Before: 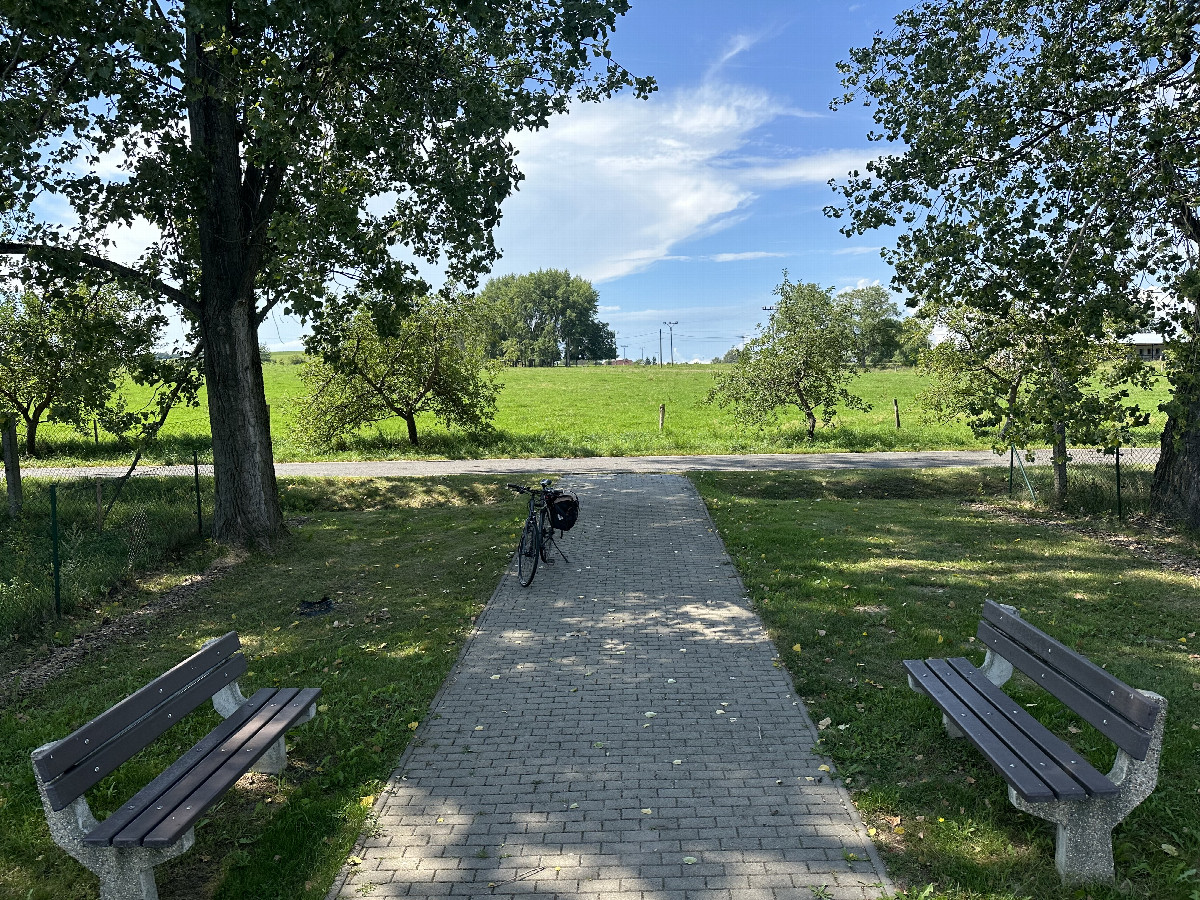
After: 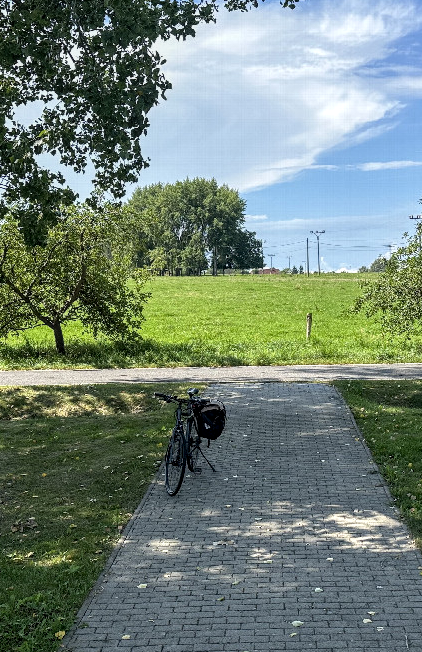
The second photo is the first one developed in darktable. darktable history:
local contrast: detail 130%
crop and rotate: left 29.476%, top 10.214%, right 35.32%, bottom 17.333%
